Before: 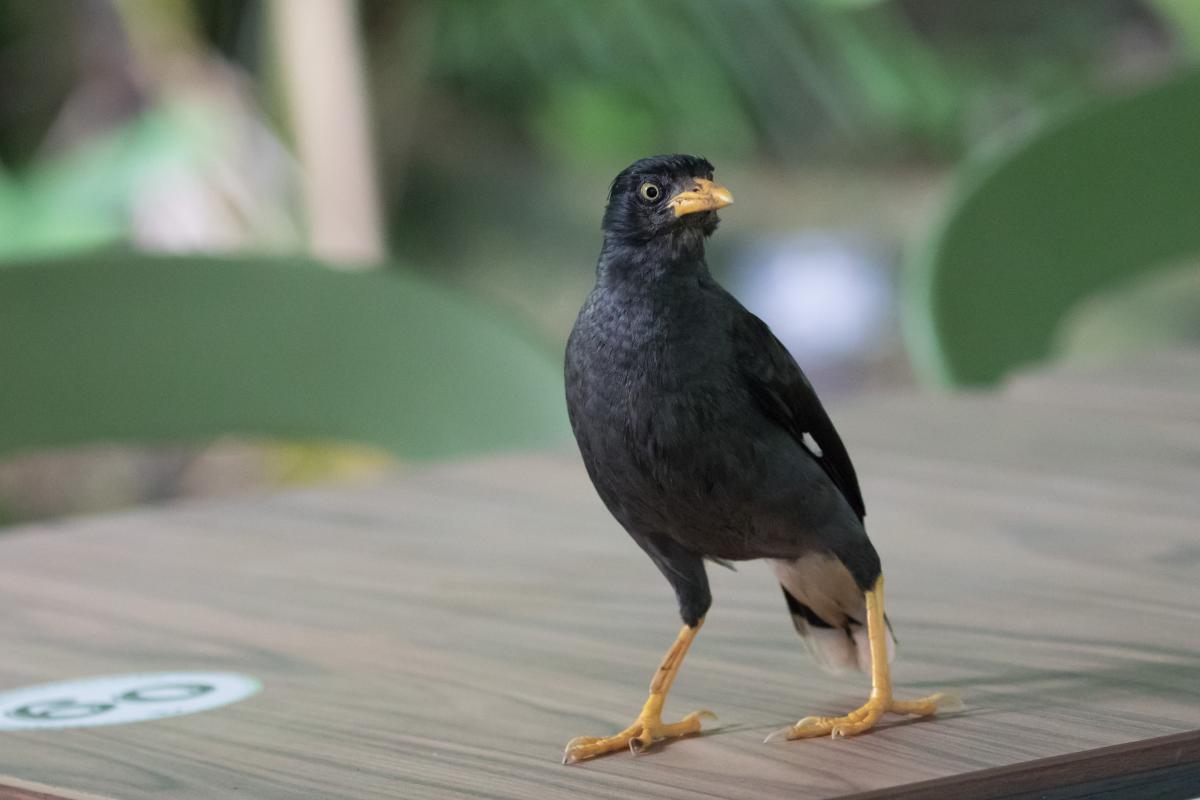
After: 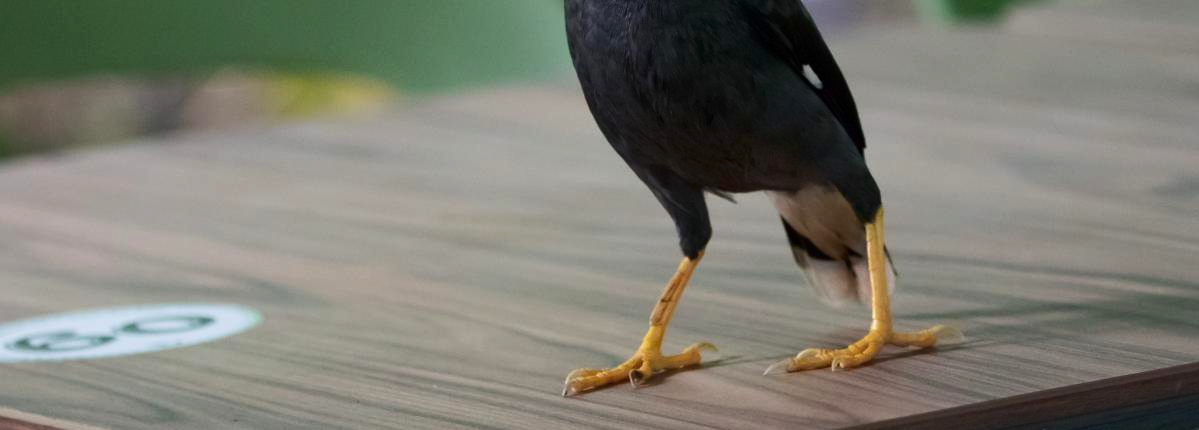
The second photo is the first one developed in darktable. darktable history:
crop and rotate: top 46.237%
contrast brightness saturation: contrast 0.12, brightness -0.12, saturation 0.2
bloom: size 9%, threshold 100%, strength 7%
